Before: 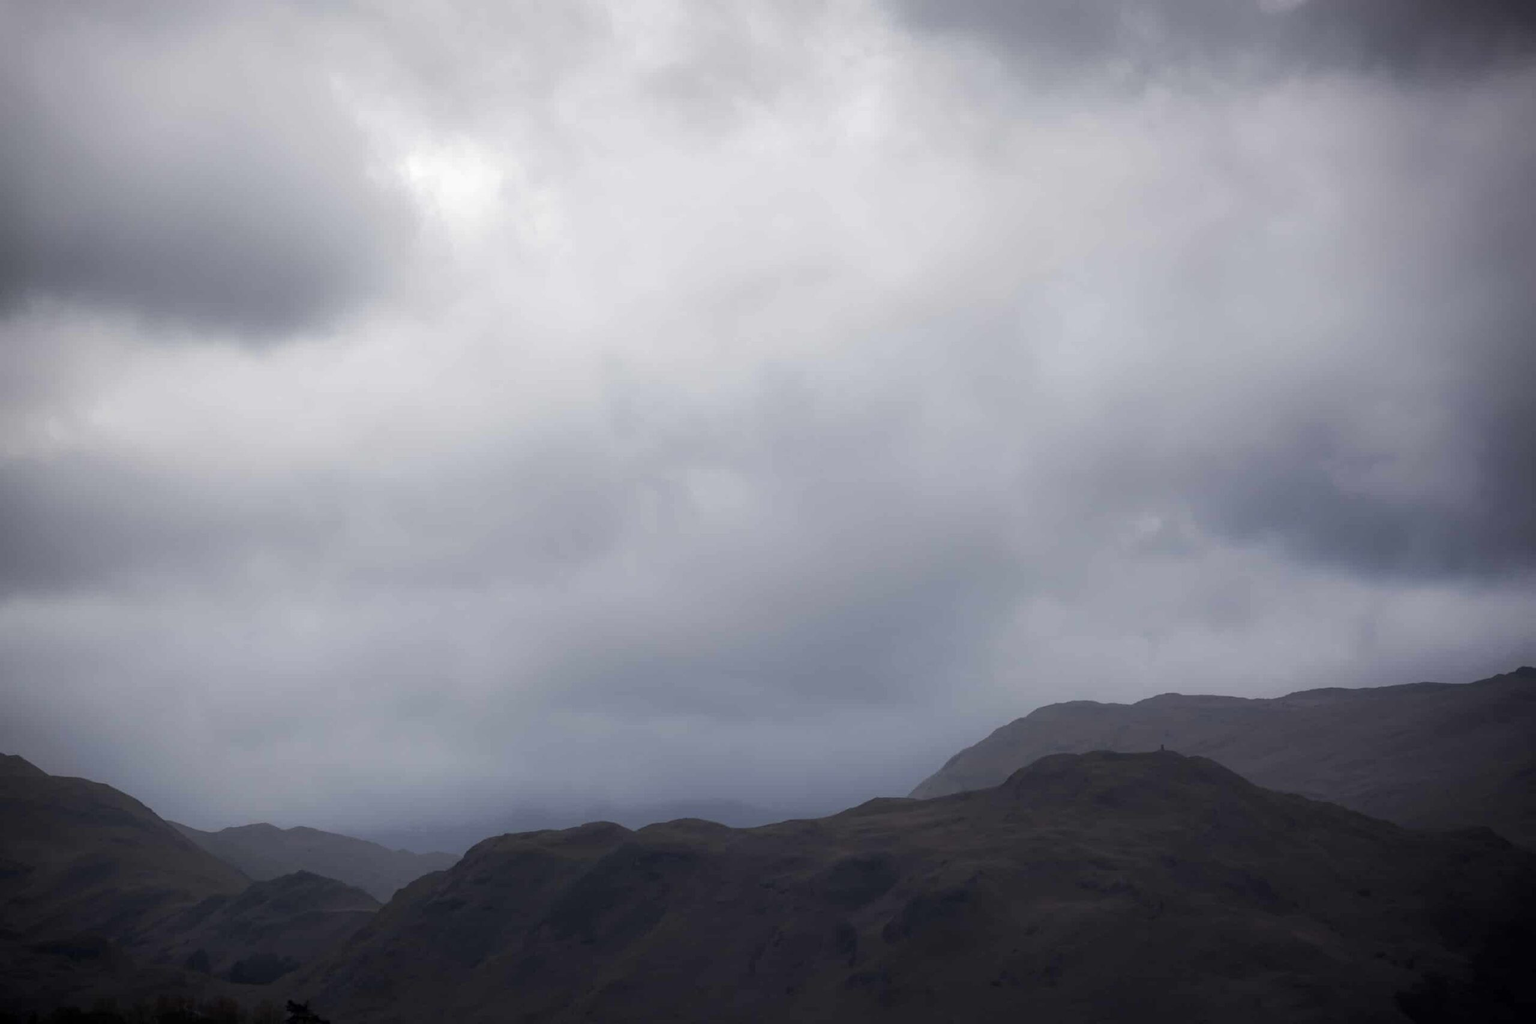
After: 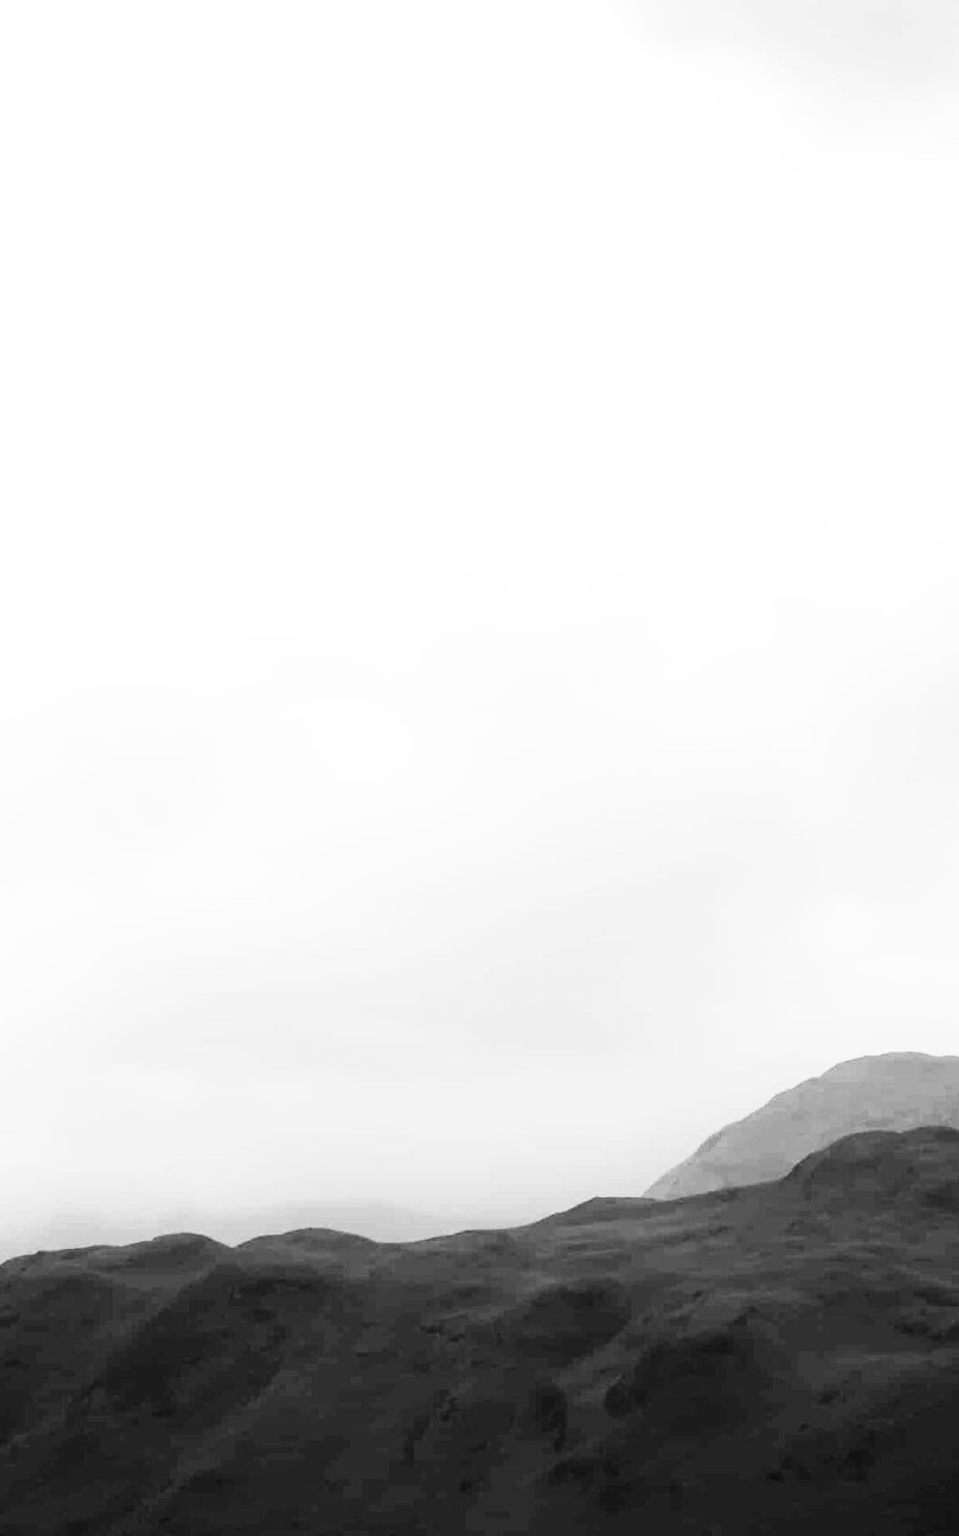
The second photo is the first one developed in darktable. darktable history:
crop: left 31.229%, right 27.105%
rgb curve: curves: ch0 [(0, 0) (0.21, 0.15) (0.24, 0.21) (0.5, 0.75) (0.75, 0.96) (0.89, 0.99) (1, 1)]; ch1 [(0, 0.02) (0.21, 0.13) (0.25, 0.2) (0.5, 0.67) (0.75, 0.9) (0.89, 0.97) (1, 1)]; ch2 [(0, 0.02) (0.21, 0.13) (0.25, 0.2) (0.5, 0.67) (0.75, 0.9) (0.89, 0.97) (1, 1)], compensate middle gray true
monochrome: on, module defaults
exposure: black level correction 0, exposure 0.9 EV, compensate highlight preservation false
